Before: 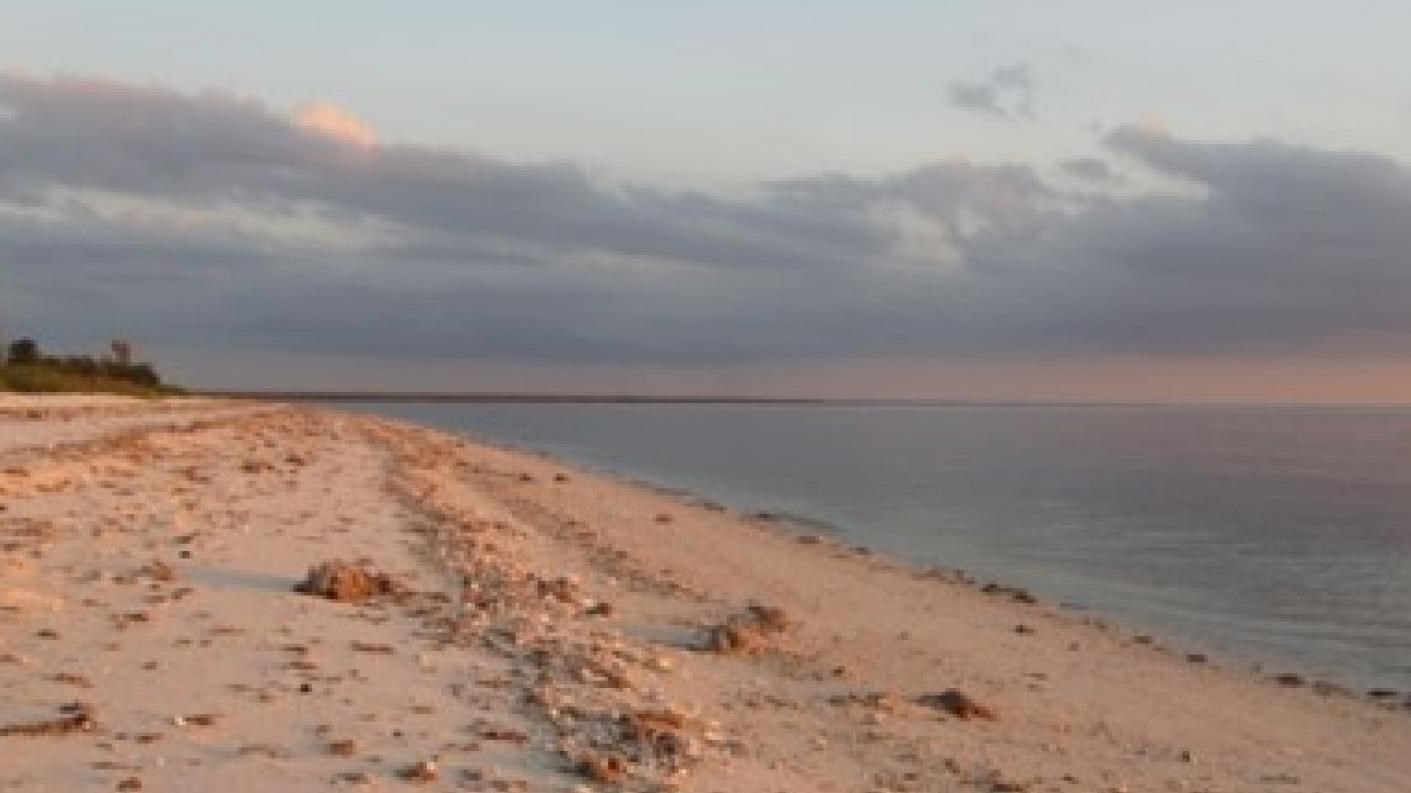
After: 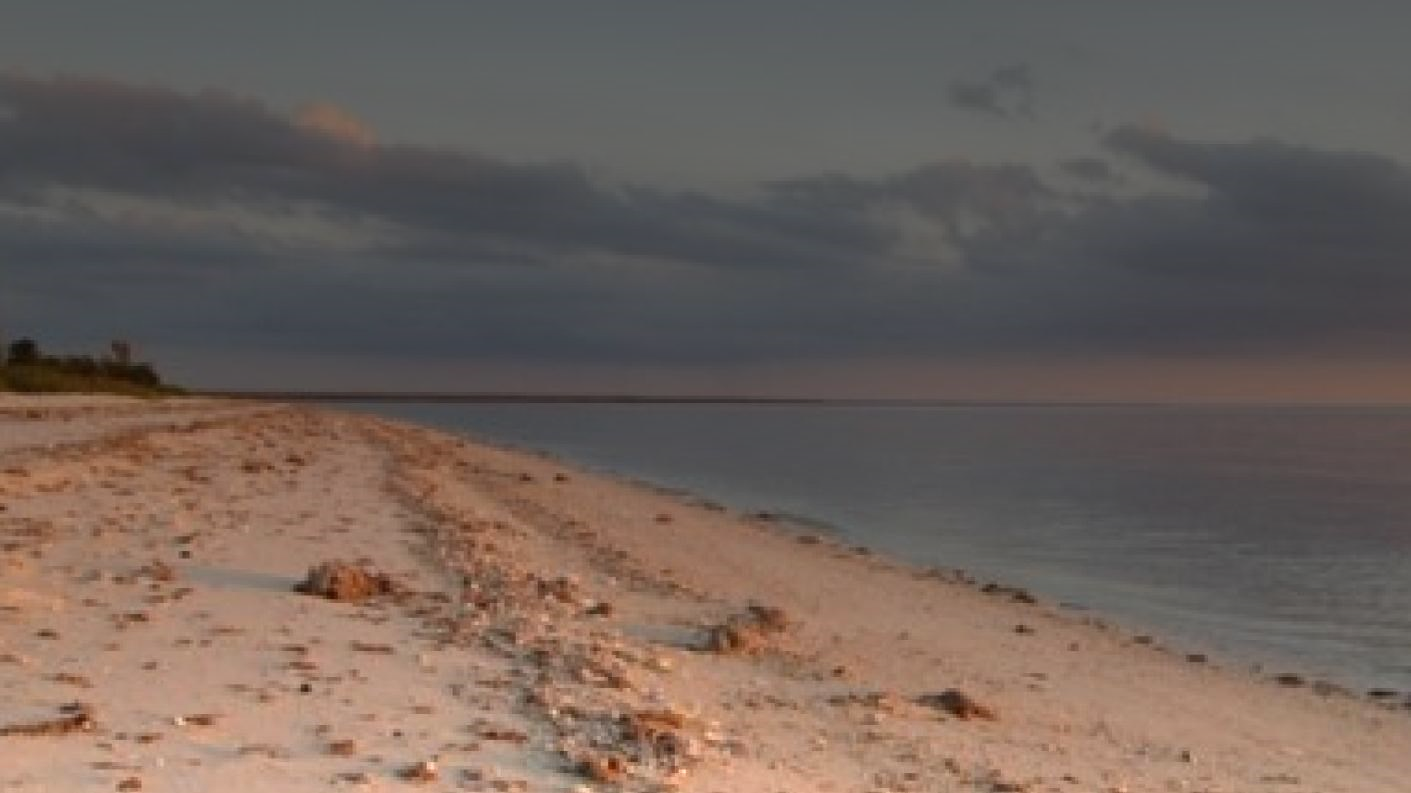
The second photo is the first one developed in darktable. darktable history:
exposure: exposure -2.446 EV, compensate highlight preservation false
graduated density: density -3.9 EV
